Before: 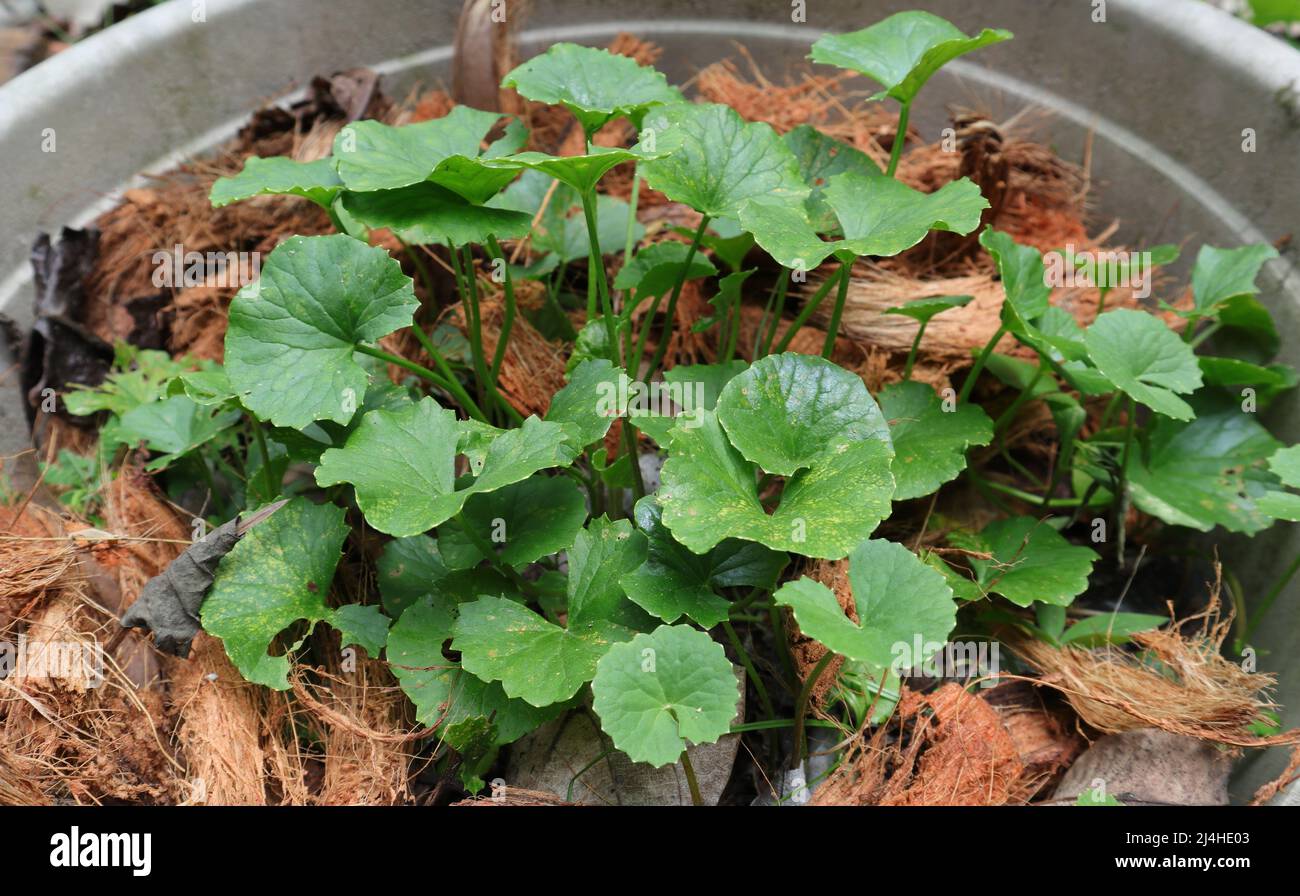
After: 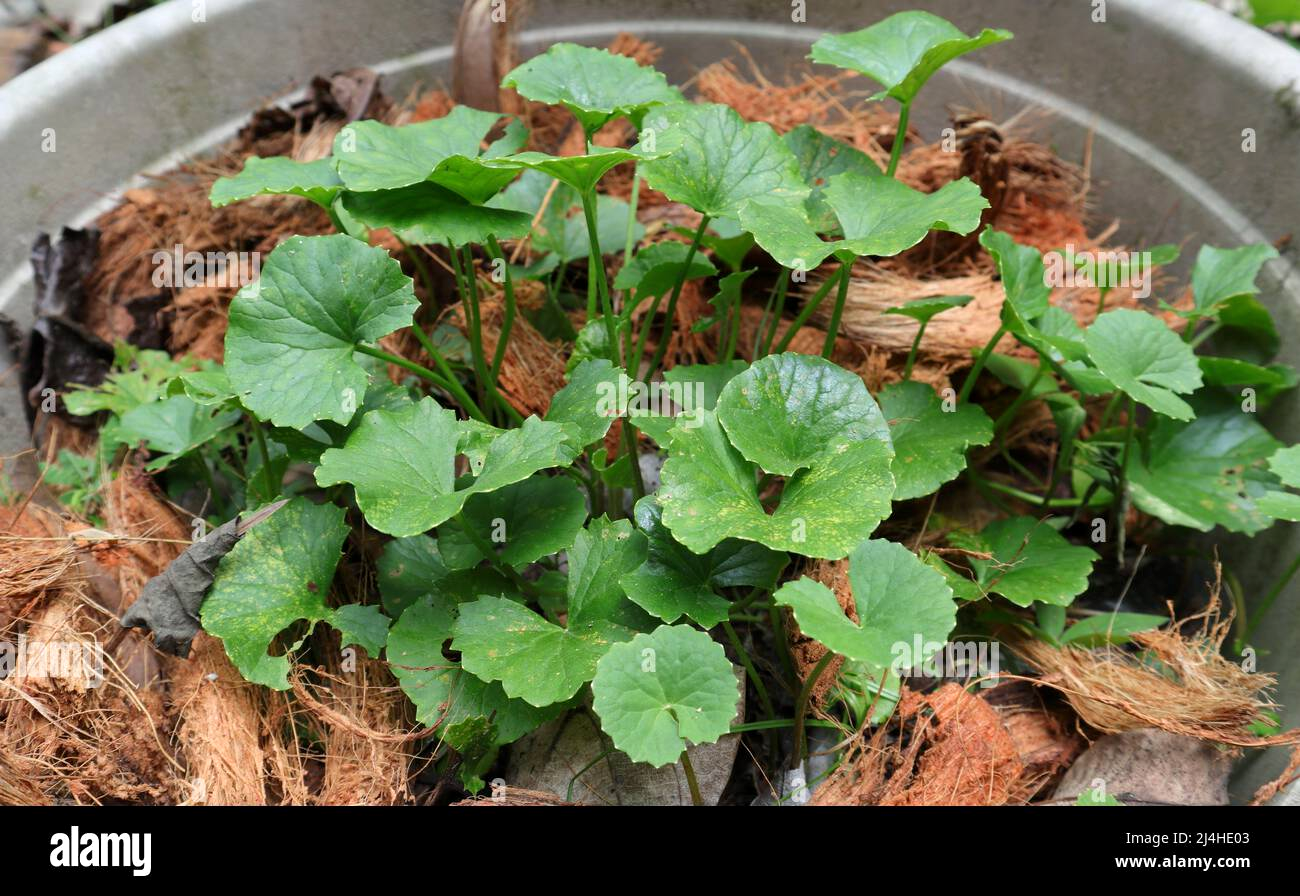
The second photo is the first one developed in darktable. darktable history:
exposure: black level correction 0.001, exposure 0.143 EV, compensate highlight preservation false
